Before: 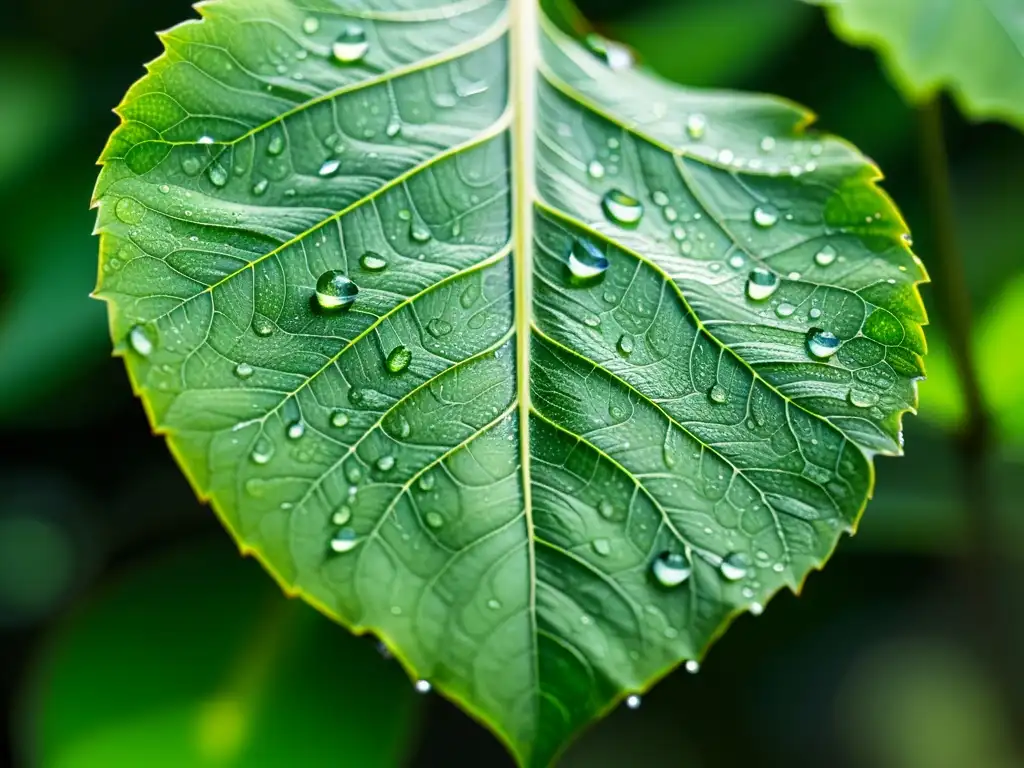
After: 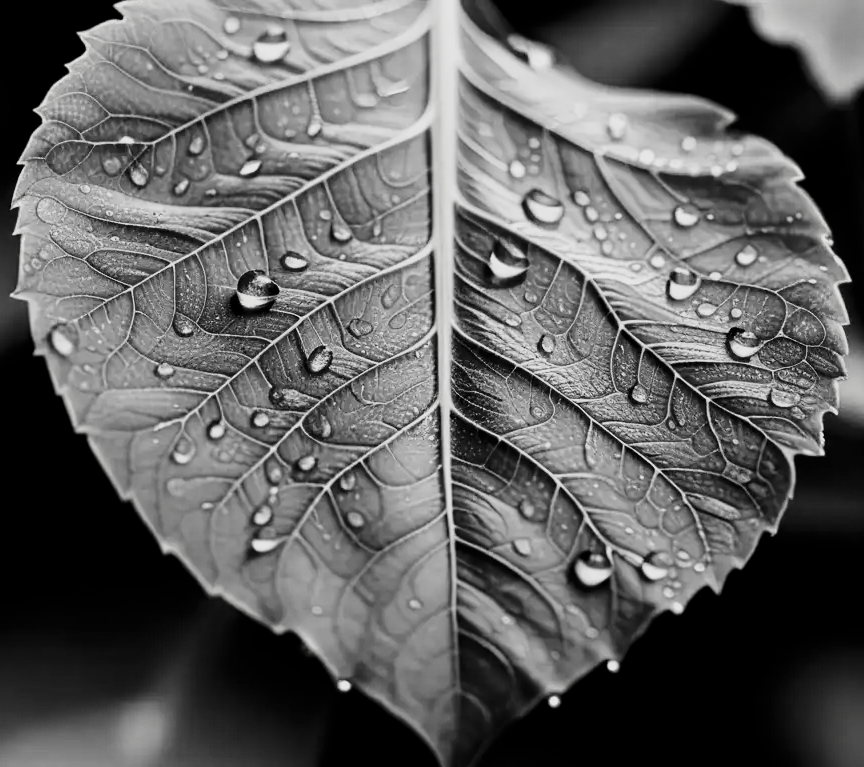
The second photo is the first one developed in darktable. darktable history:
color zones: curves: ch1 [(0, 0.831) (0.08, 0.771) (0.157, 0.268) (0.241, 0.207) (0.562, -0.005) (0.714, -0.013) (0.876, 0.01) (1, 0.831)]
exposure: black level correction -0.004, exposure 0.048 EV, compensate highlight preservation false
contrast brightness saturation: contrast 0.099, brightness -0.257, saturation 0.14
tone equalizer: smoothing diameter 2.02%, edges refinement/feathering 24.3, mask exposure compensation -1.57 EV, filter diffusion 5
filmic rgb: black relative exposure -5.09 EV, white relative exposure 3.51 EV, hardness 3.19, contrast 1.399, highlights saturation mix -48.73%, color science v4 (2020), iterations of high-quality reconstruction 0
crop: left 7.725%, right 7.826%
color balance rgb: global offset › luminance -0.306%, global offset › hue 260.36°, perceptual saturation grading › global saturation 27.36%, perceptual saturation grading › highlights -28.557%, perceptual saturation grading › mid-tones 15.725%, perceptual saturation grading › shadows 33.703%
